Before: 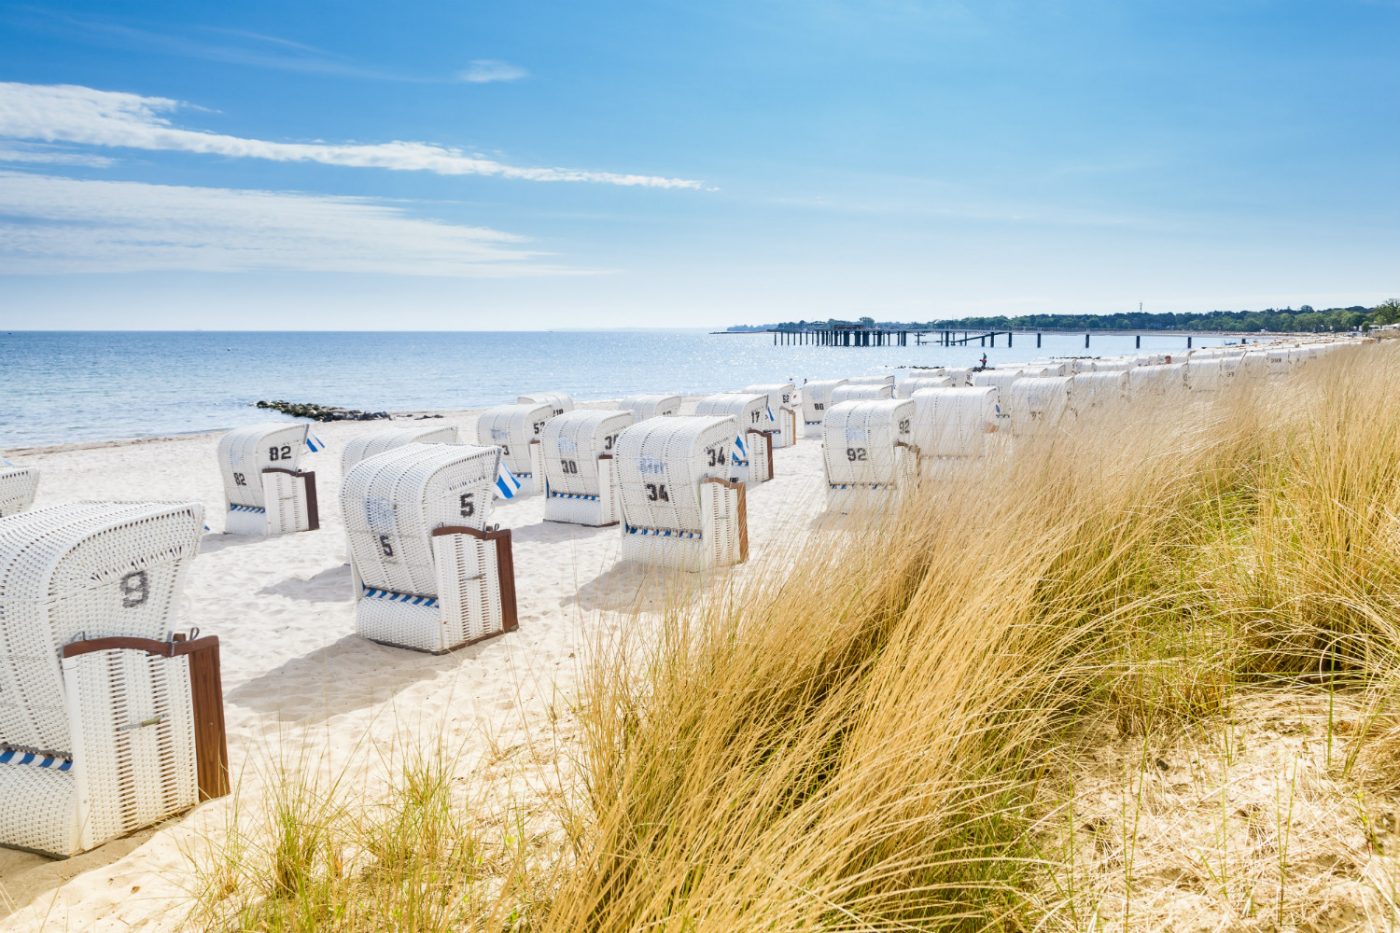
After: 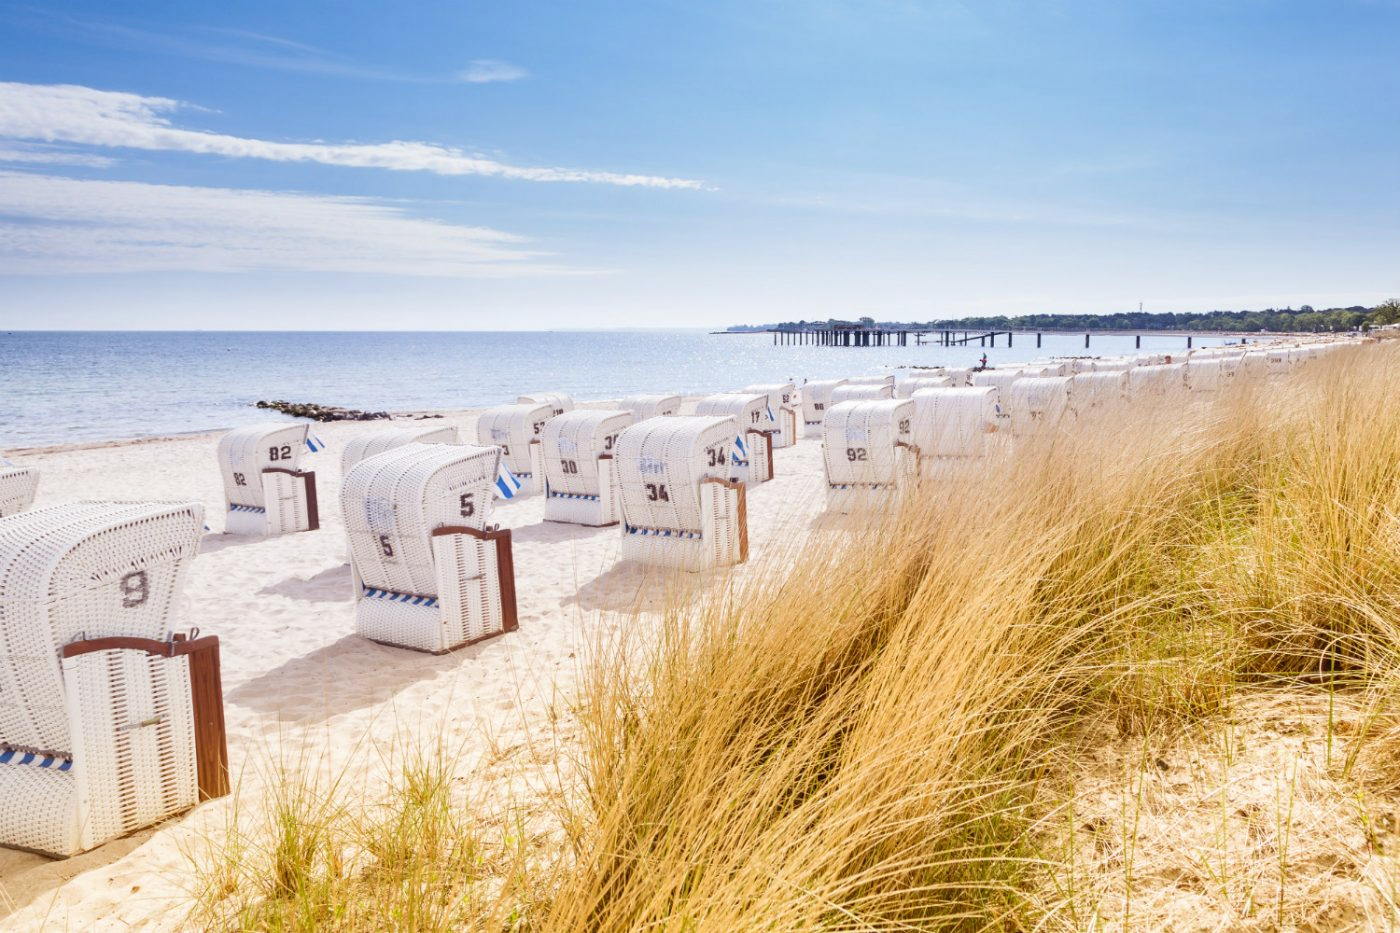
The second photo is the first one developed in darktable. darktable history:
shadows and highlights: shadows 62.66, white point adjustment 0.37, highlights -34.44, compress 83.82%
tone equalizer: on, module defaults
rgb levels: mode RGB, independent channels, levels [[0, 0.474, 1], [0, 0.5, 1], [0, 0.5, 1]]
